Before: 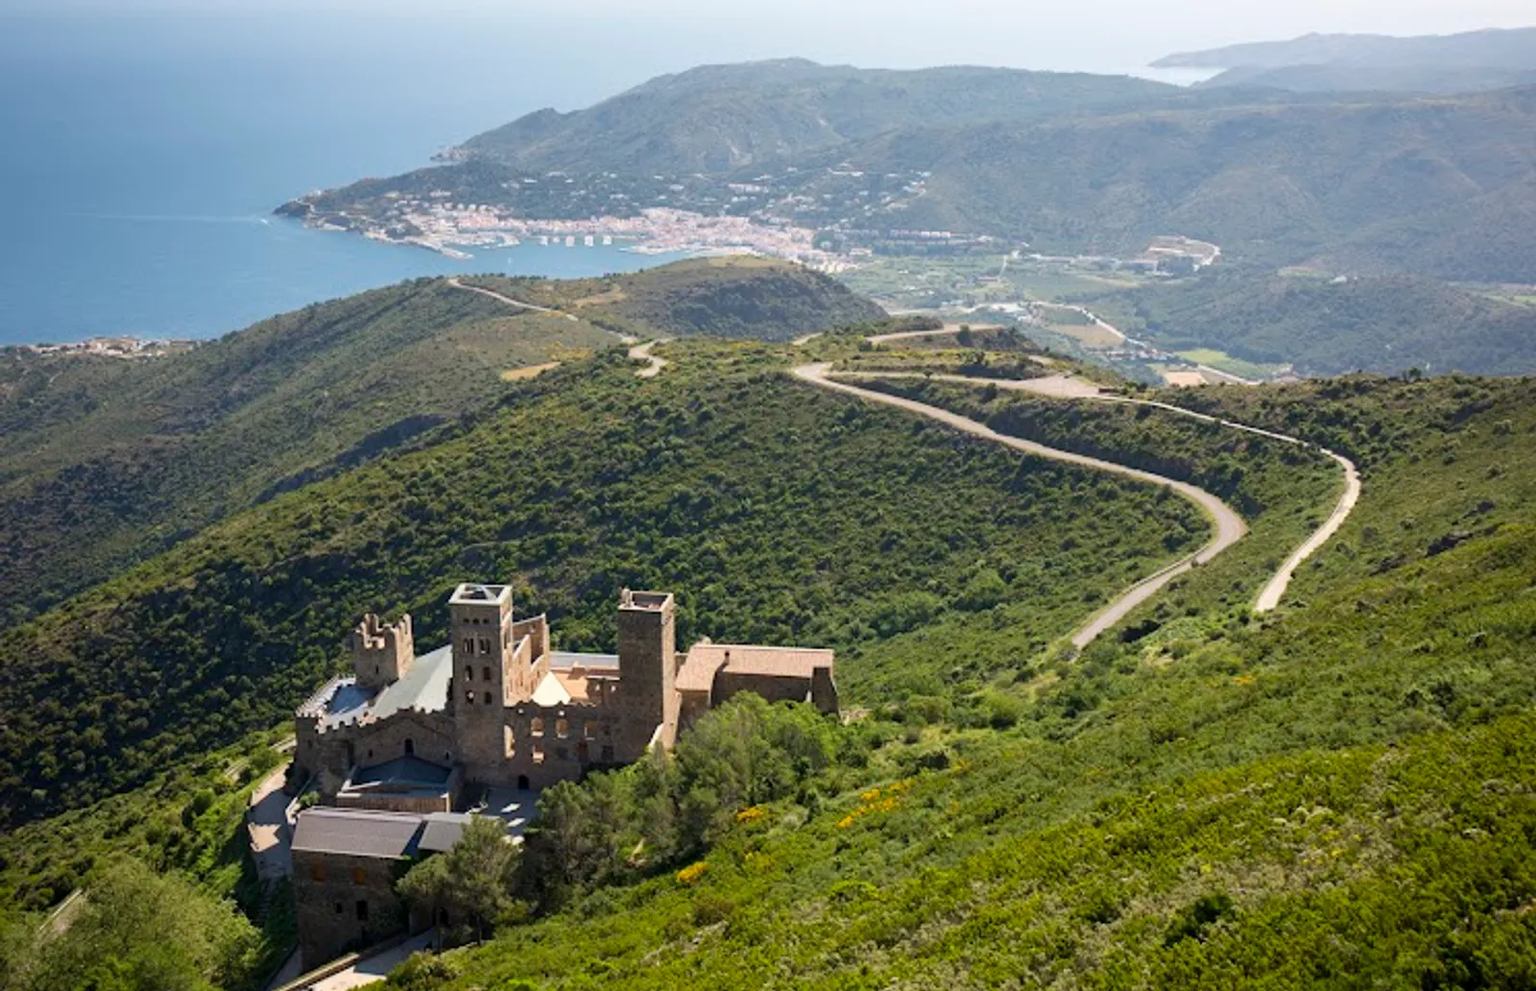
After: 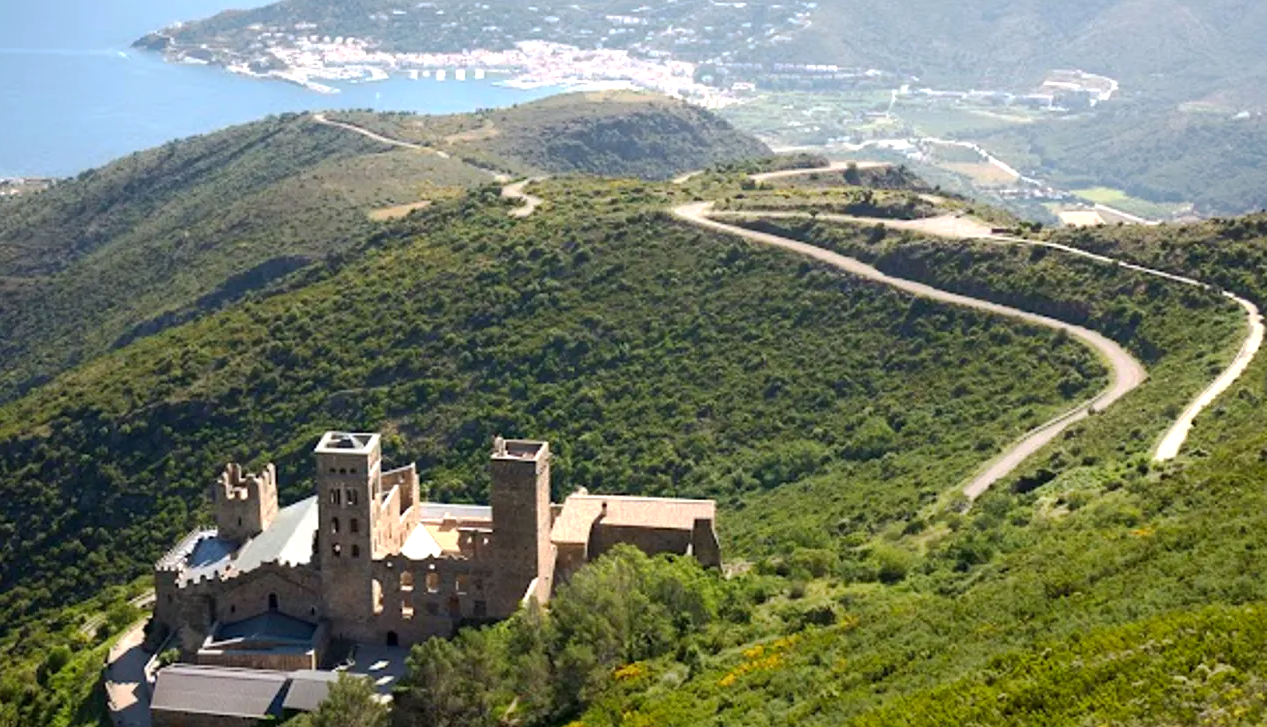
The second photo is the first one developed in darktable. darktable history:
tone equalizer: -8 EV 0.001 EV, -7 EV -0.002 EV, -6 EV 0.005 EV, -5 EV -0.028 EV, -4 EV -0.118 EV, -3 EV -0.181 EV, -2 EV 0.216 EV, -1 EV 0.725 EV, +0 EV 0.484 EV, mask exposure compensation -0.499 EV
base curve: curves: ch0 [(0, 0) (0.262, 0.32) (0.722, 0.705) (1, 1)], preserve colors none
crop: left 9.607%, top 17.116%, right 11.148%, bottom 12.382%
